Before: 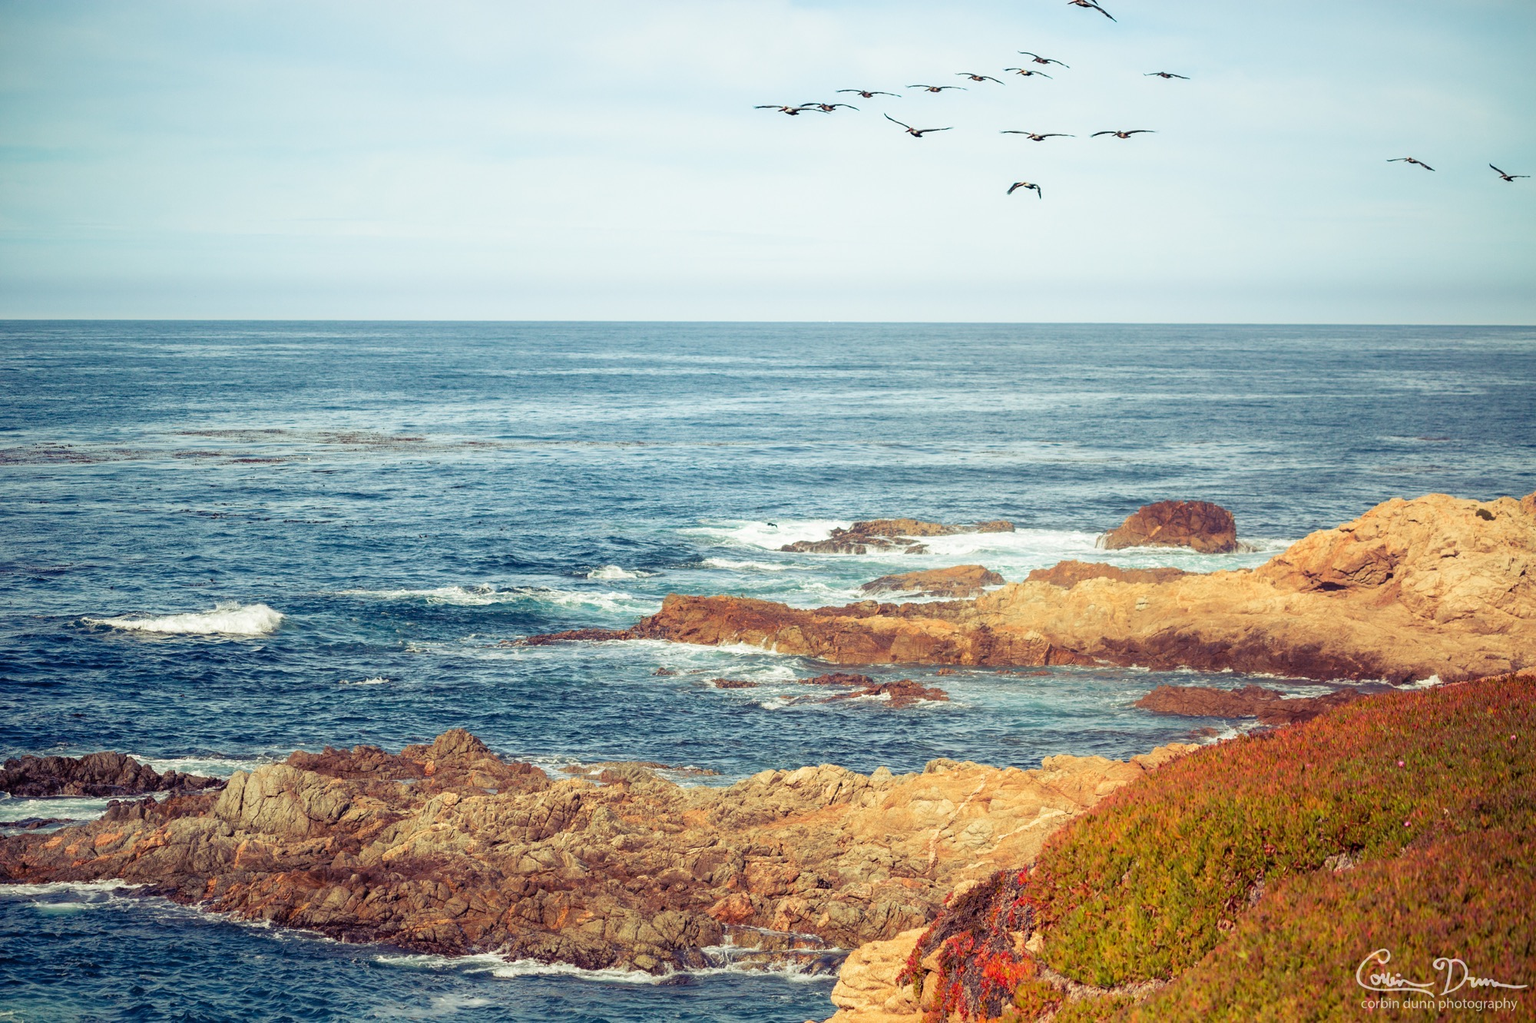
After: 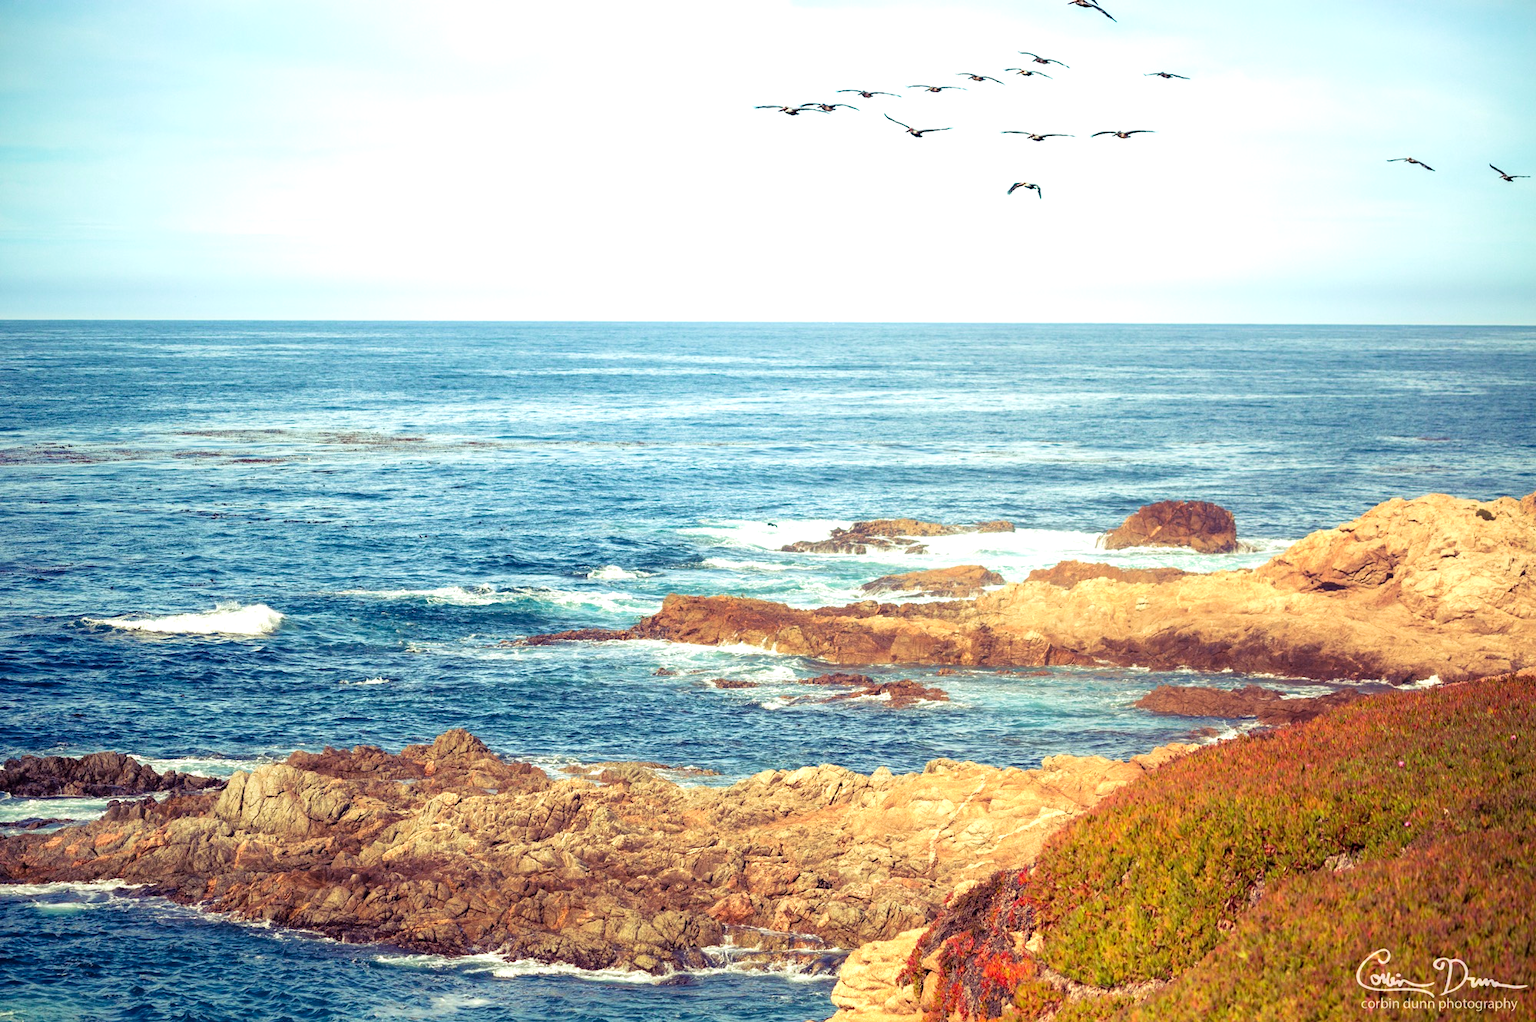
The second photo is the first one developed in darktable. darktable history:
color zones: curves: ch0 [(0.068, 0.464) (0.25, 0.5) (0.48, 0.508) (0.75, 0.536) (0.886, 0.476) (0.967, 0.456)]; ch1 [(0.066, 0.456) (0.25, 0.5) (0.616, 0.508) (0.746, 0.56) (0.934, 0.444)]
exposure: black level correction 0.001, exposure 0.5 EV, compensate exposure bias true, compensate highlight preservation false
velvia: on, module defaults
